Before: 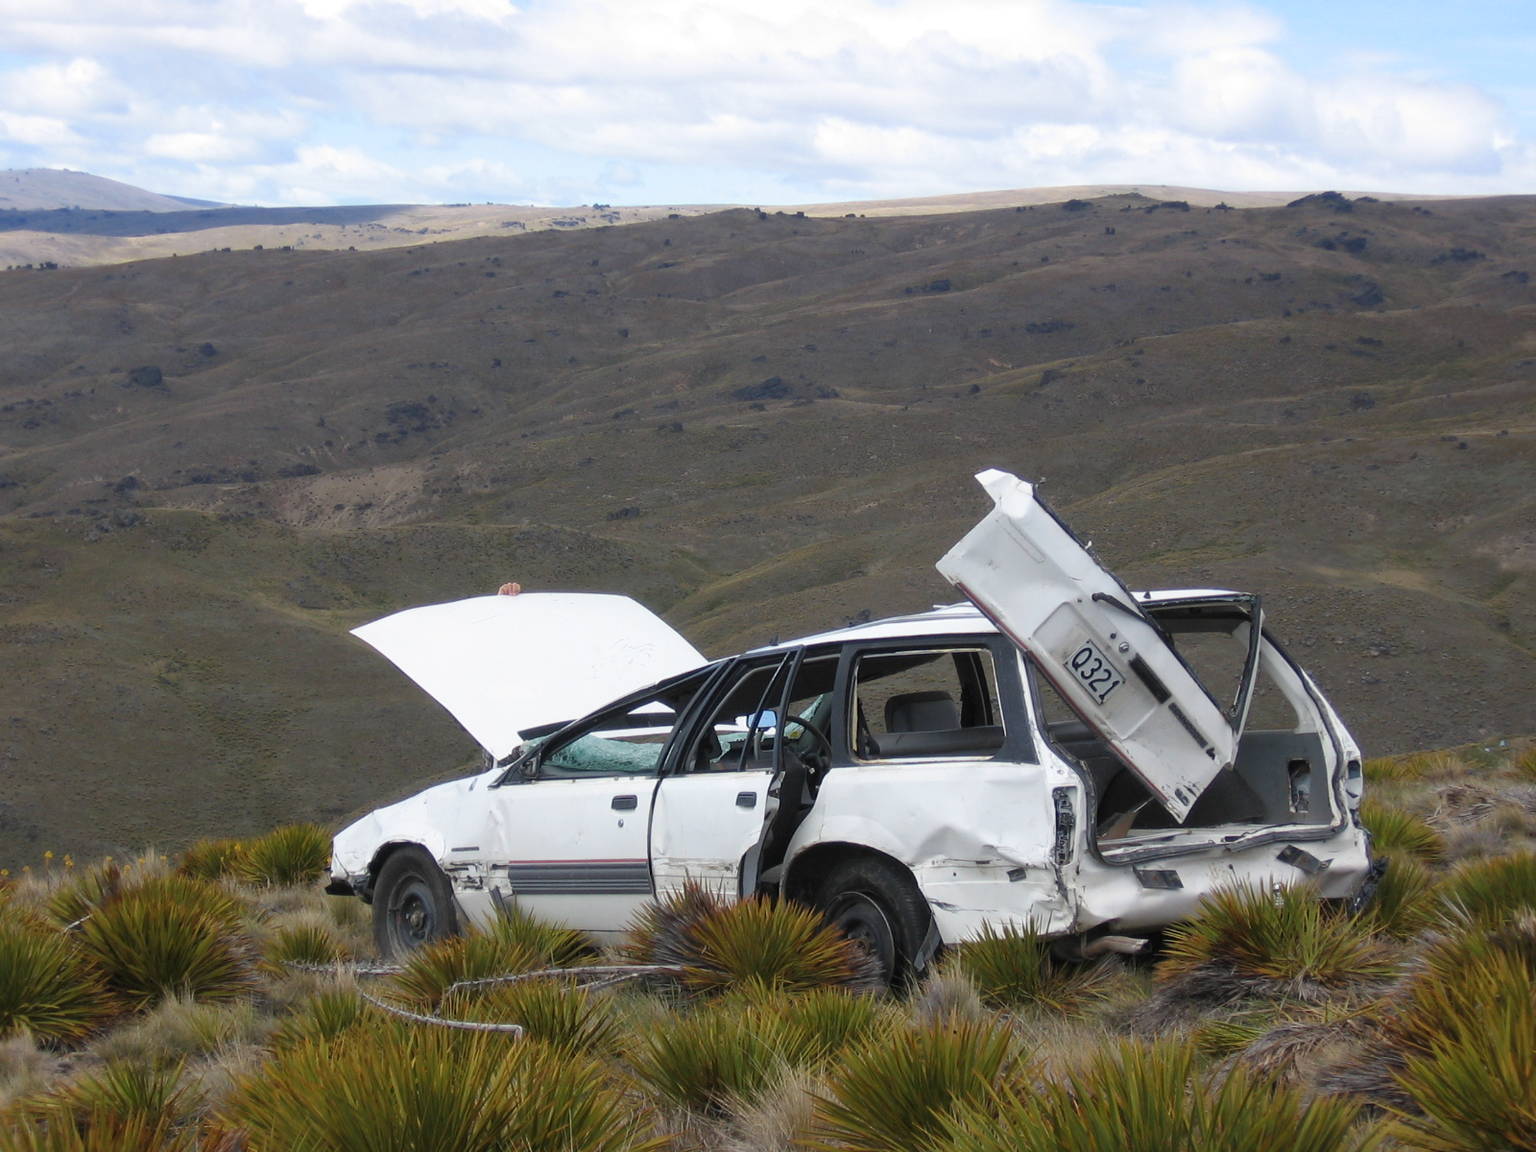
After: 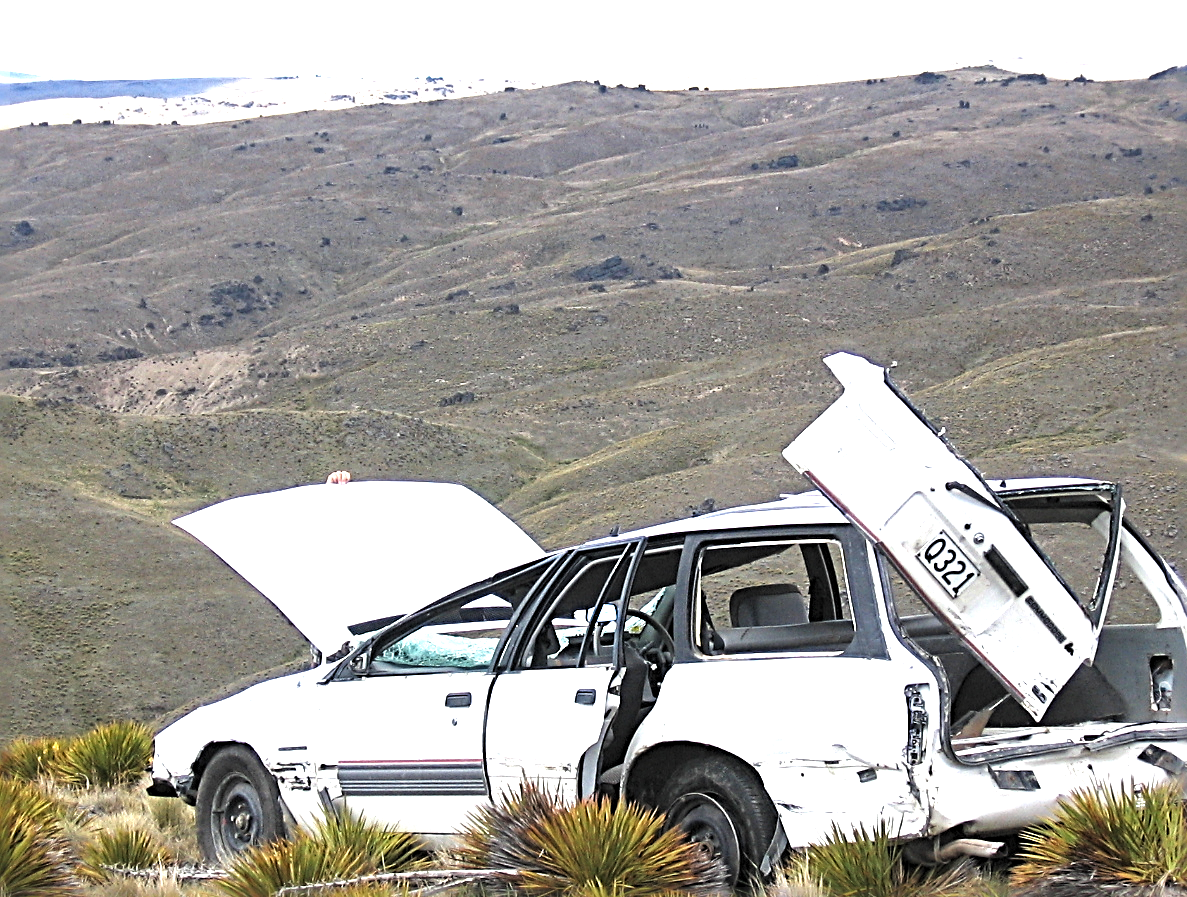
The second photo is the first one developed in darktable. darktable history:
exposure: black level correction -0.002, exposure 1.355 EV, compensate highlight preservation false
crop and rotate: left 12.037%, top 11.416%, right 13.742%, bottom 13.771%
local contrast: mode bilateral grid, contrast 20, coarseness 49, detail 119%, midtone range 0.2
levels: black 0.043%, levels [0.062, 0.494, 0.925]
sharpen: radius 3.726, amount 0.942
